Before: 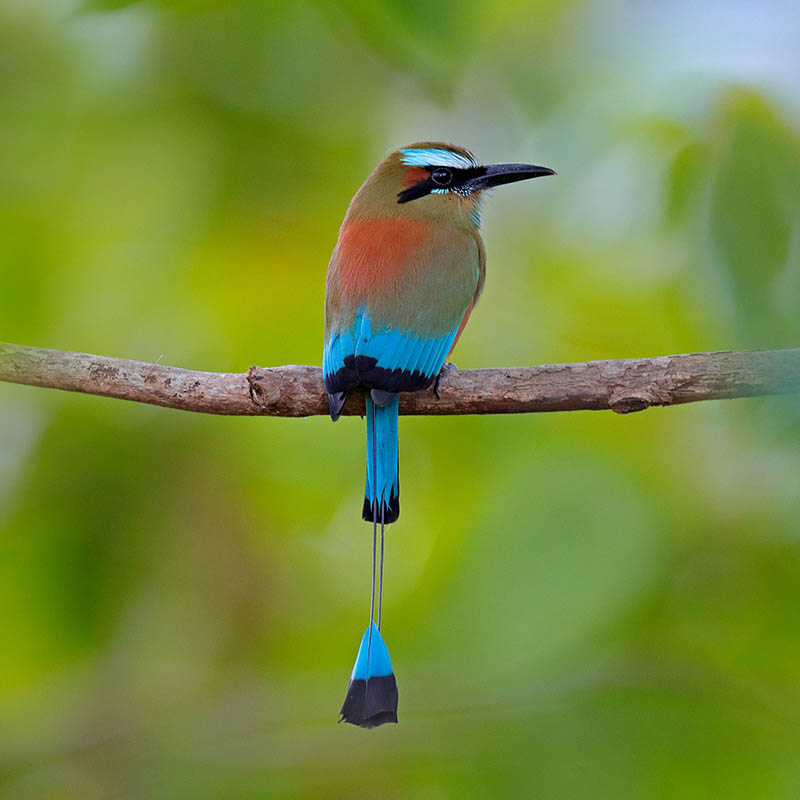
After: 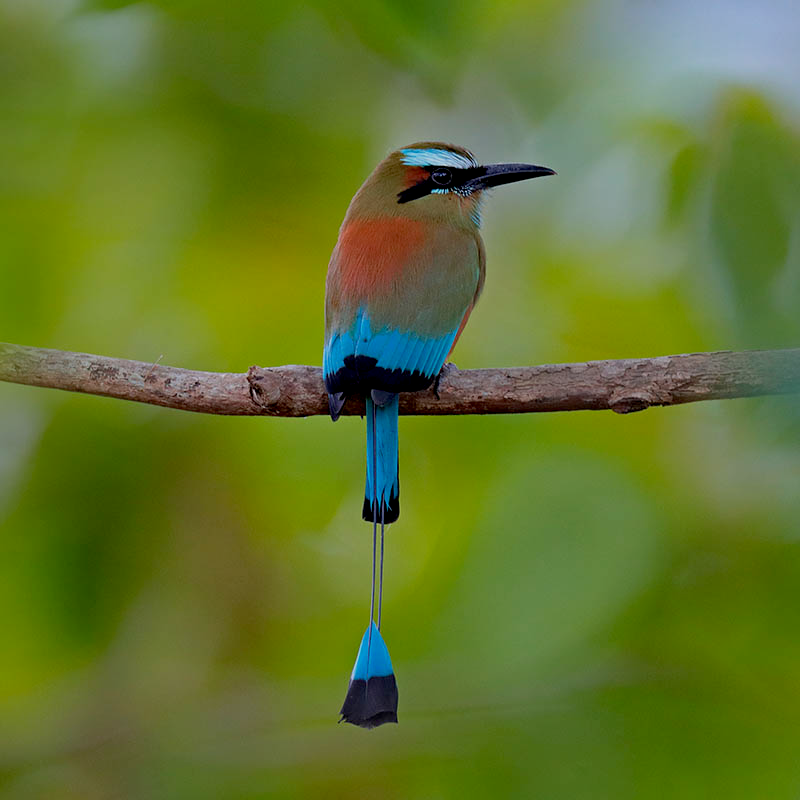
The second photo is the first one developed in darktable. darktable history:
exposure: black level correction 0.011, exposure -0.477 EV, compensate exposure bias true, compensate highlight preservation false
